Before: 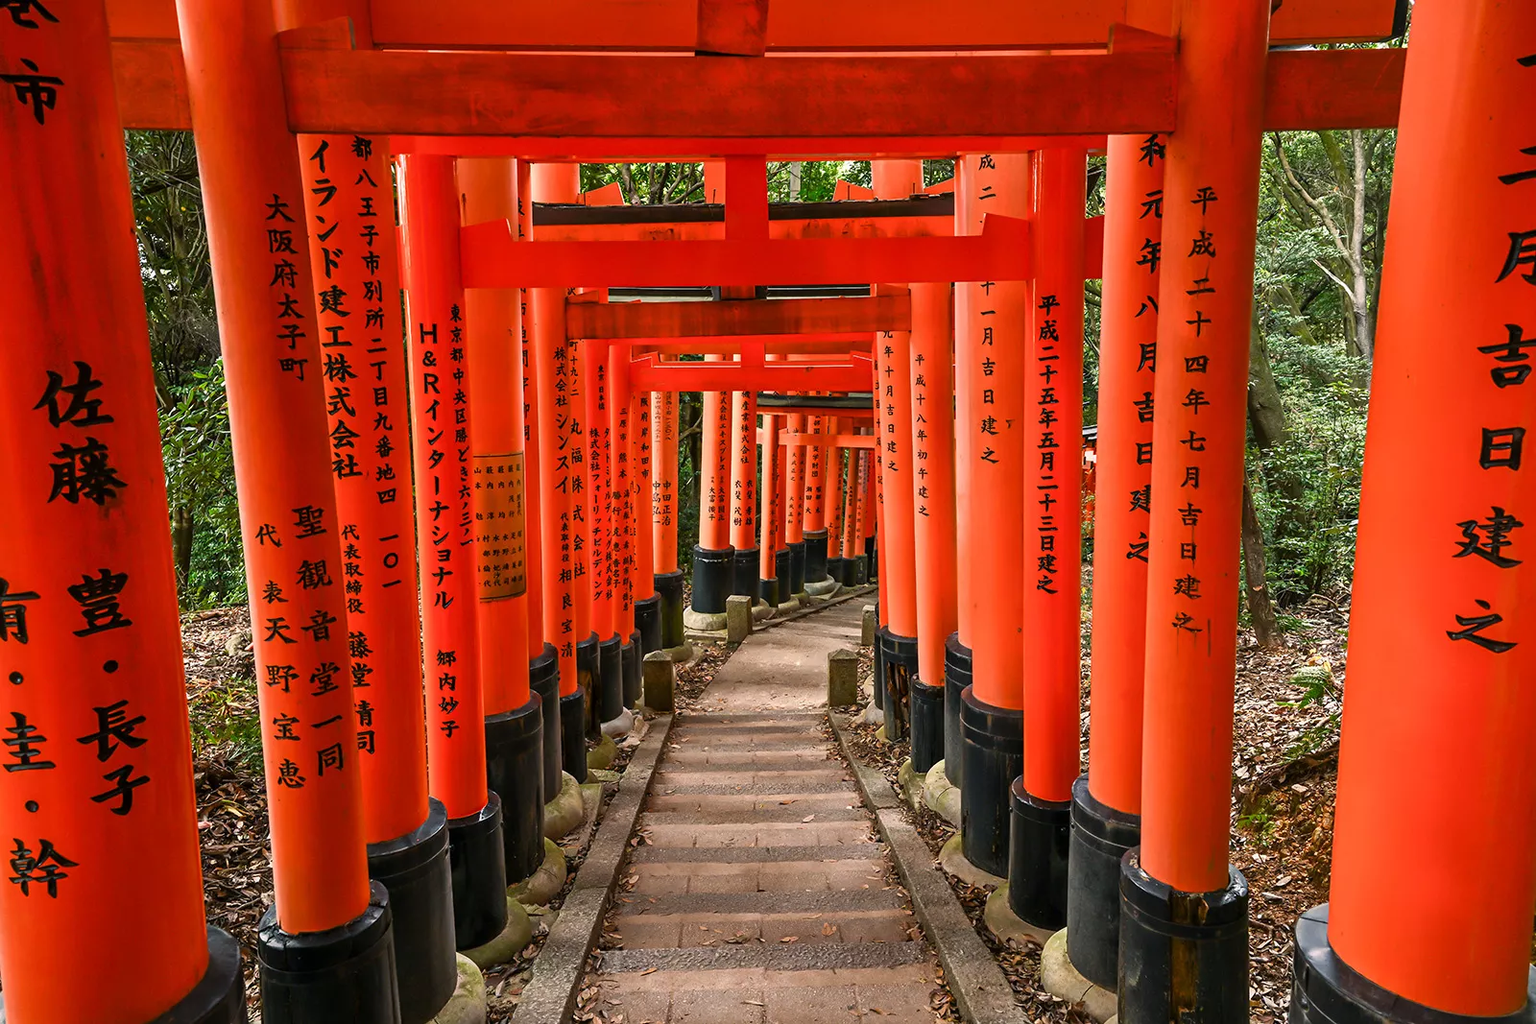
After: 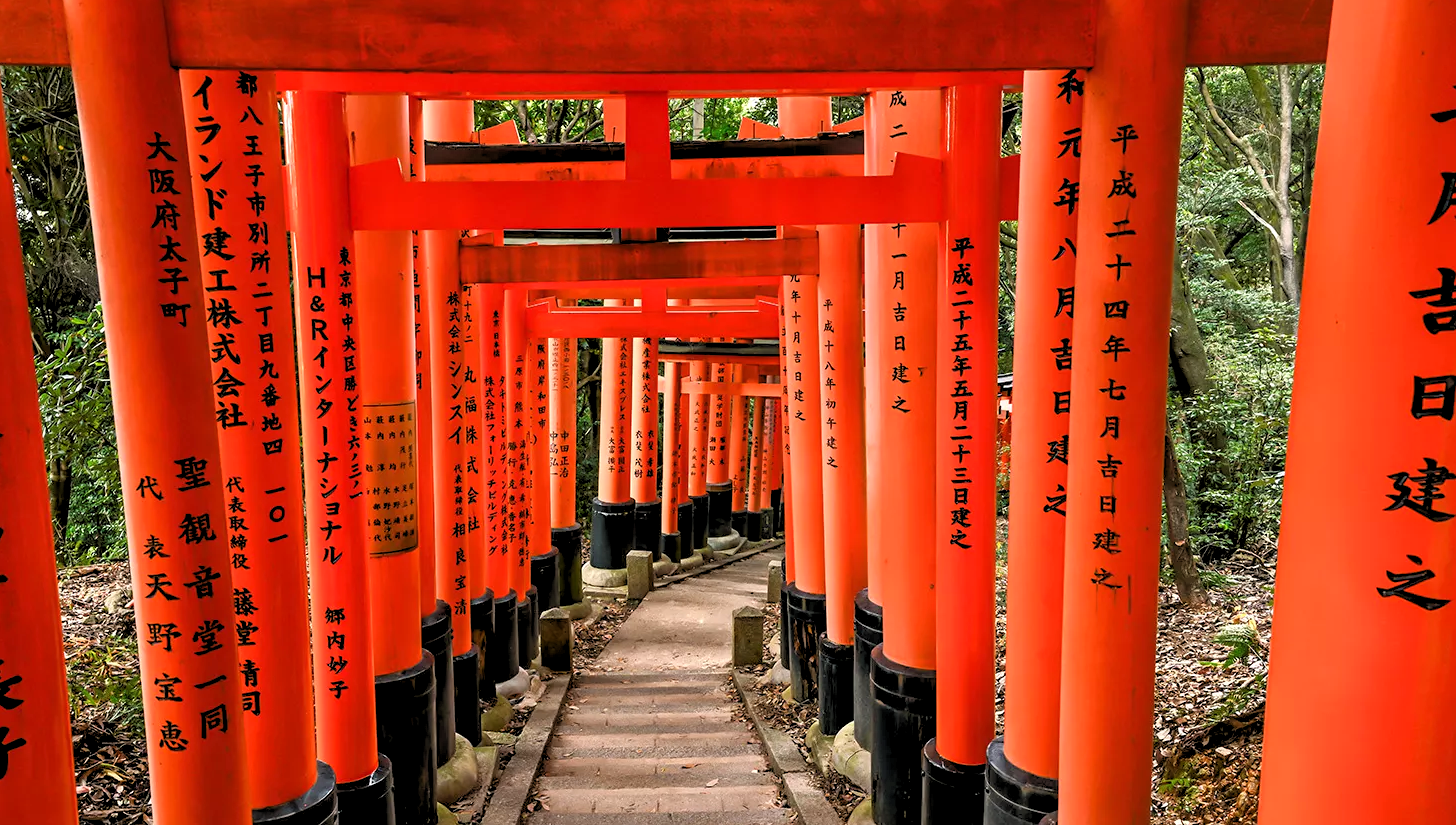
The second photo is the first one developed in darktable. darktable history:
crop: left 8.155%, top 6.611%, bottom 15.385%
rgb levels: levels [[0.013, 0.434, 0.89], [0, 0.5, 1], [0, 0.5, 1]]
